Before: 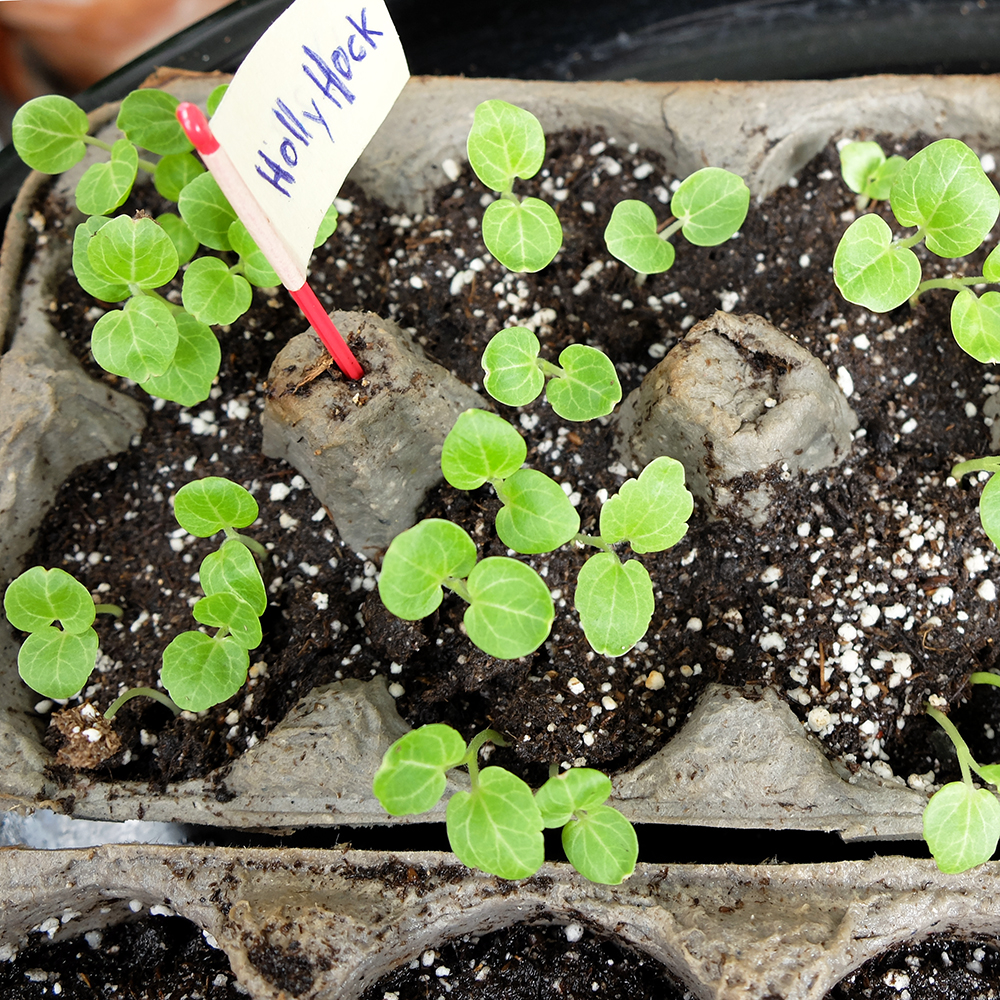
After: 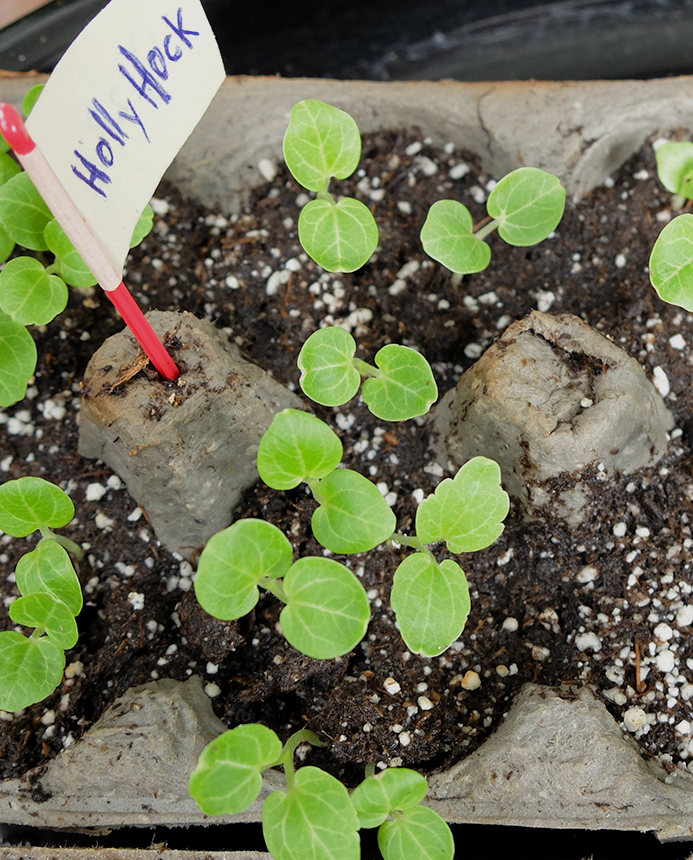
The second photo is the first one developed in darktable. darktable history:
crop: left 18.479%, right 12.2%, bottom 13.971%
white balance: emerald 1
tone equalizer: -8 EV 0.25 EV, -7 EV 0.417 EV, -6 EV 0.417 EV, -5 EV 0.25 EV, -3 EV -0.25 EV, -2 EV -0.417 EV, -1 EV -0.417 EV, +0 EV -0.25 EV, edges refinement/feathering 500, mask exposure compensation -1.57 EV, preserve details guided filter
